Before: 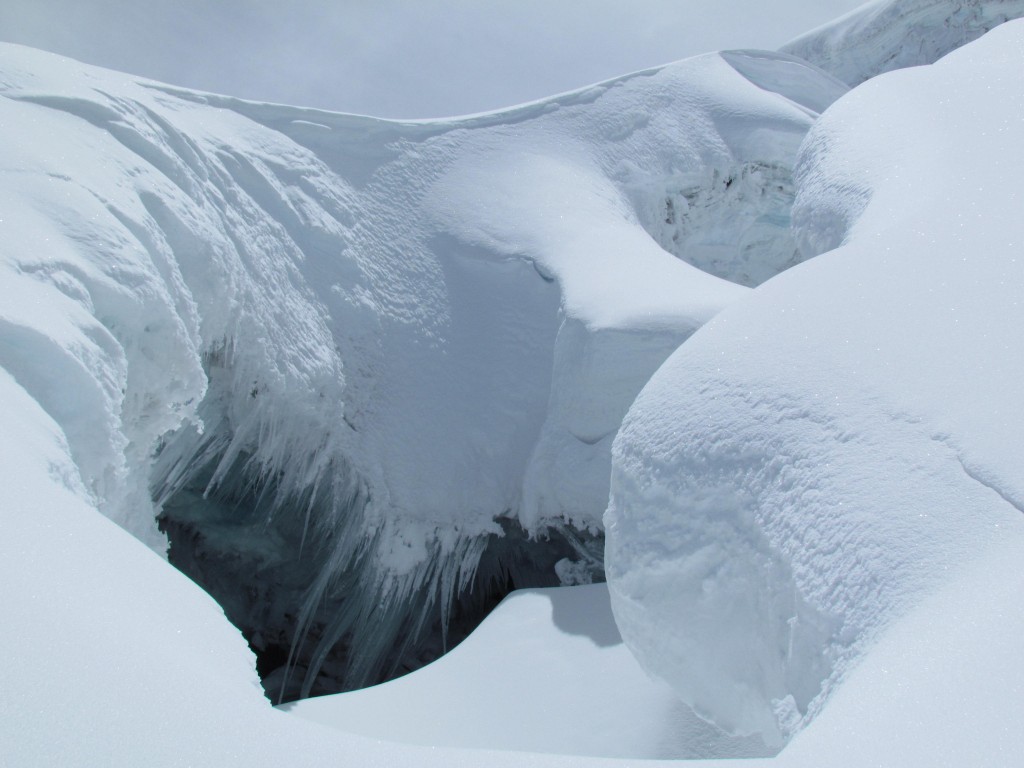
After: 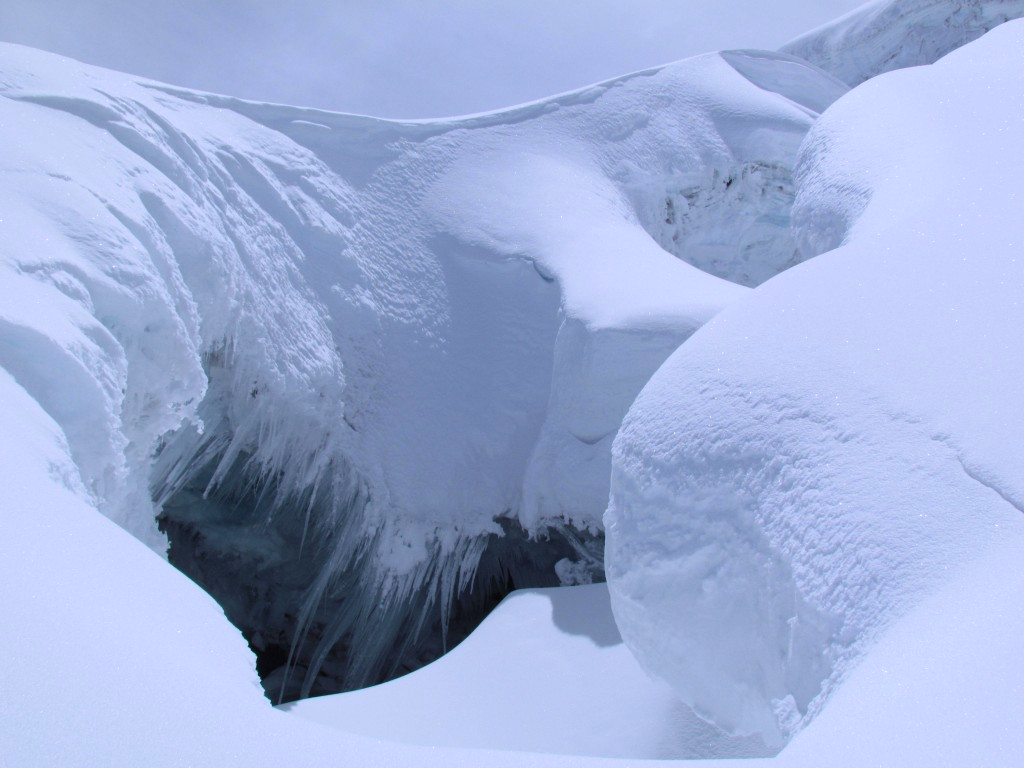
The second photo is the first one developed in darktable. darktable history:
color calibration: illuminant custom, x 0.363, y 0.385, temperature 4522.1 K
